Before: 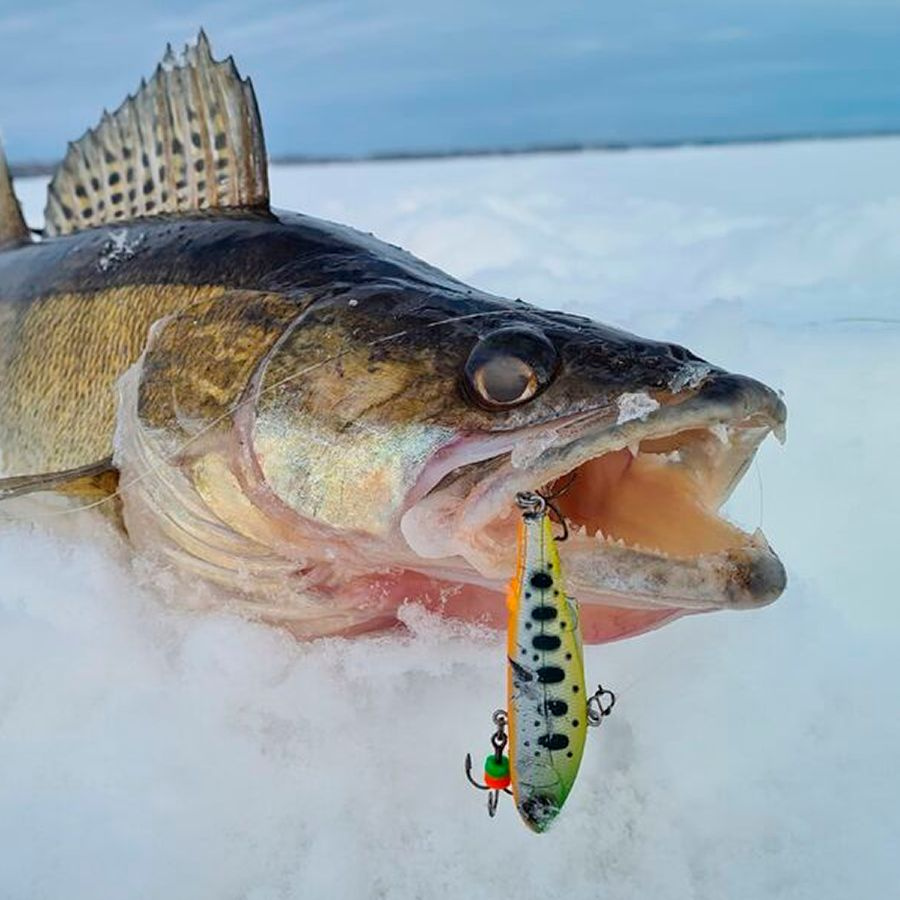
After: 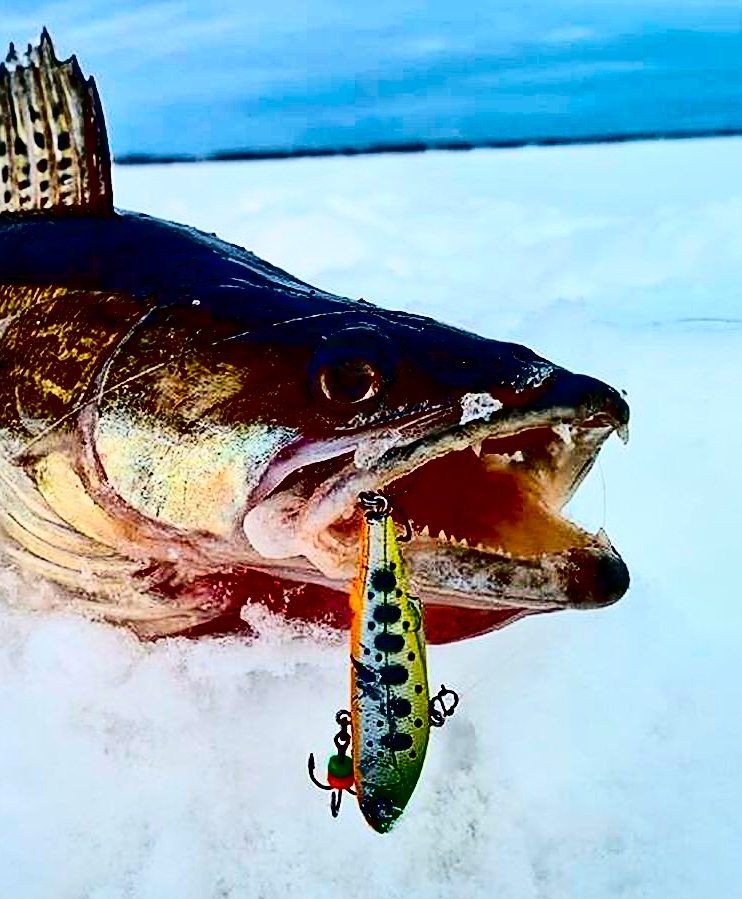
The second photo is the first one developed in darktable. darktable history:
sharpen: on, module defaults
crop: left 17.544%, bottom 0.03%
local contrast: mode bilateral grid, contrast 19, coarseness 50, detail 120%, midtone range 0.2
color balance rgb: shadows lift › luminance 0.967%, shadows lift › chroma 0.151%, shadows lift › hue 22.11°, global offset › hue 172.24°, perceptual saturation grading › global saturation 20%, perceptual saturation grading › highlights -50.126%, perceptual saturation grading › shadows 30.332%
contrast brightness saturation: contrast 0.77, brightness -0.997, saturation 0.985
